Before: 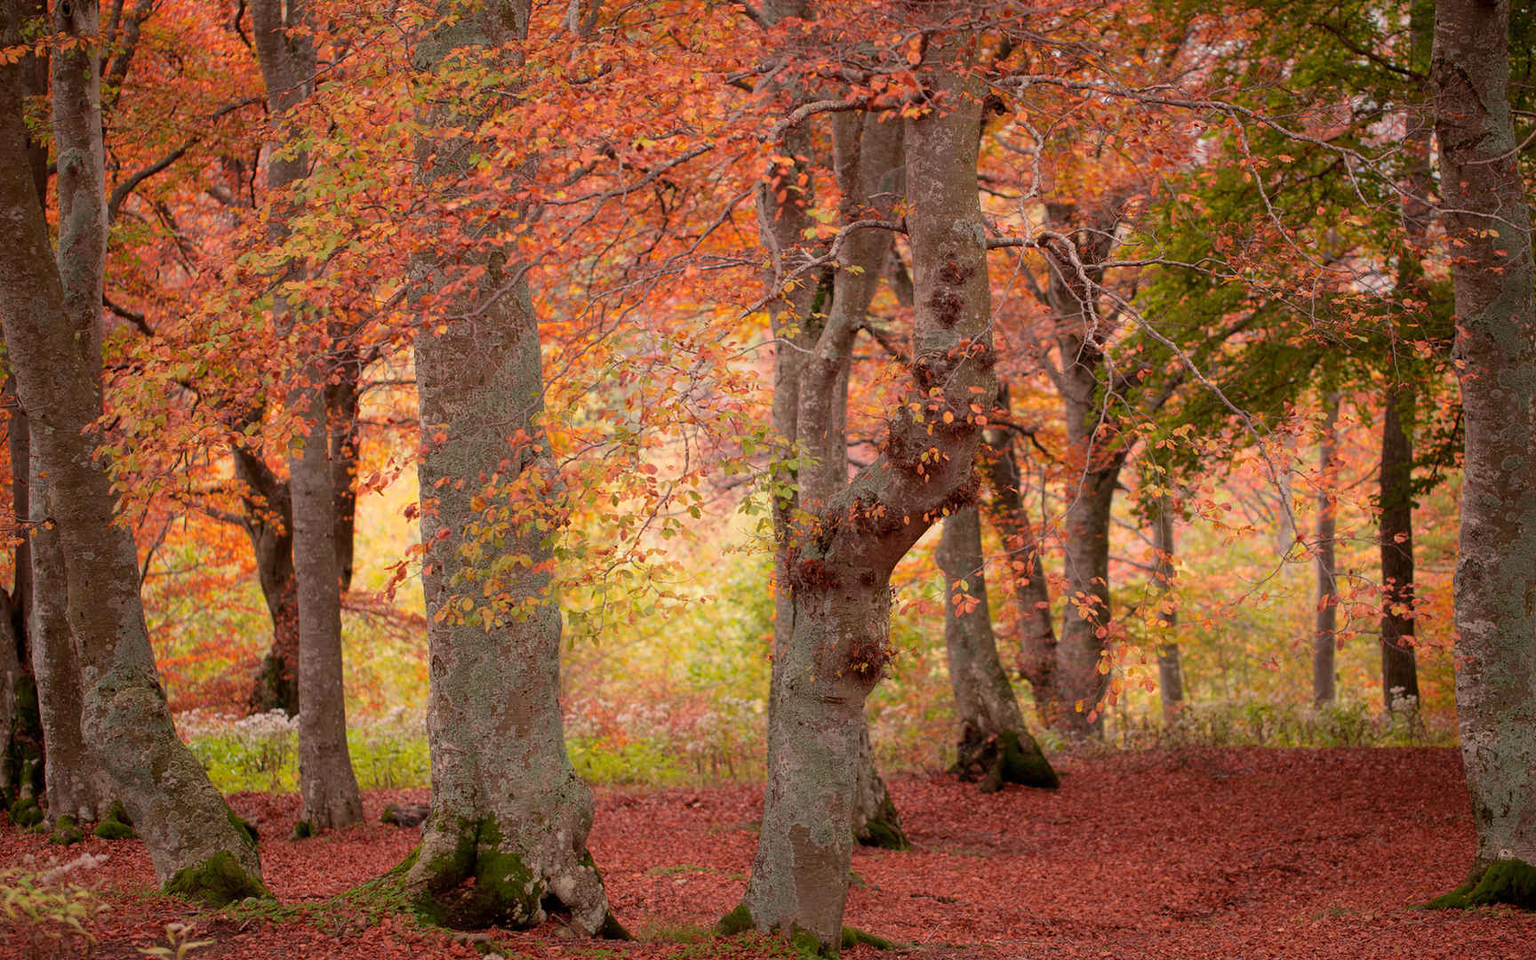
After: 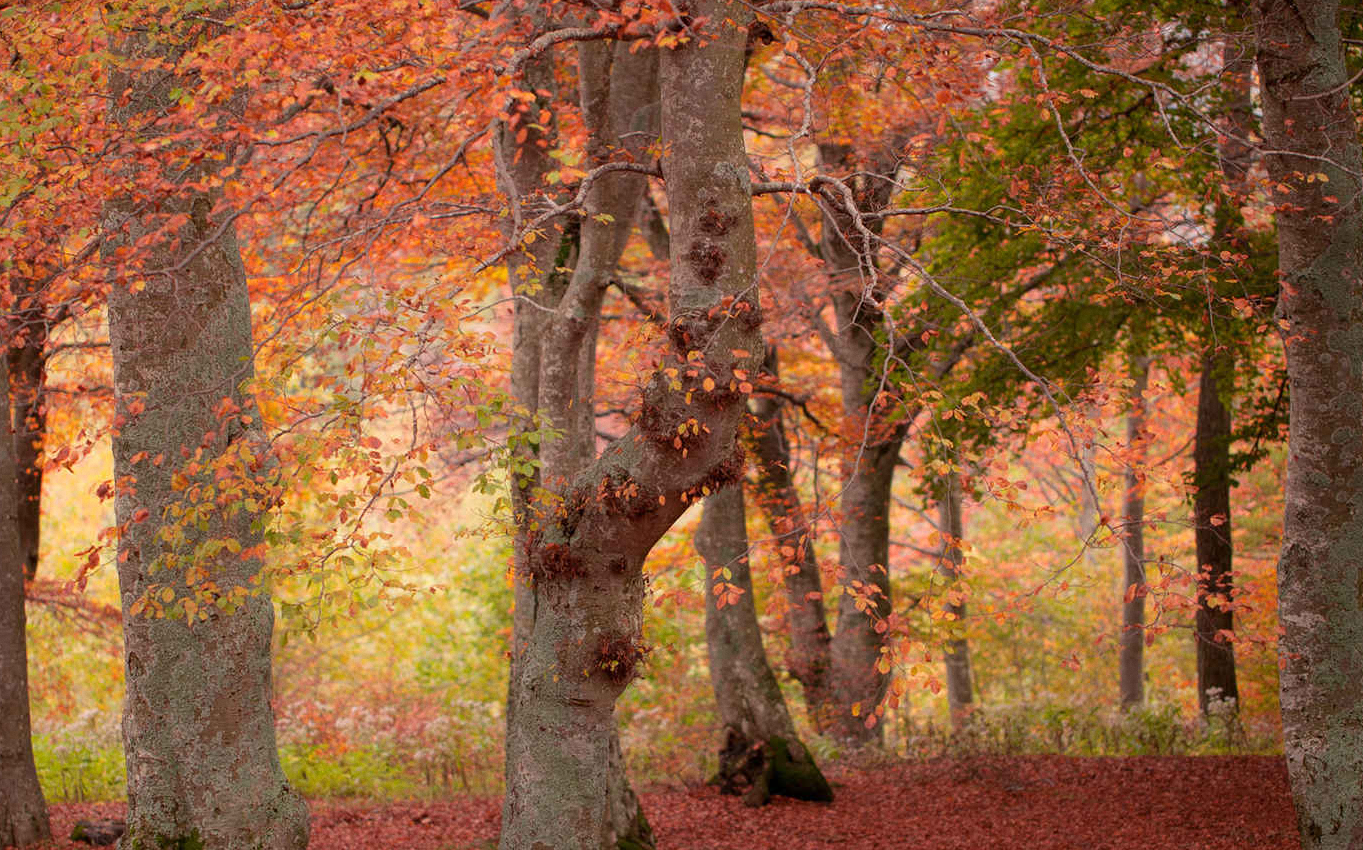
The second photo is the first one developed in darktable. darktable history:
crop and rotate: left 20.74%, top 7.912%, right 0.375%, bottom 13.378%
grain: coarseness 14.57 ISO, strength 8.8%
